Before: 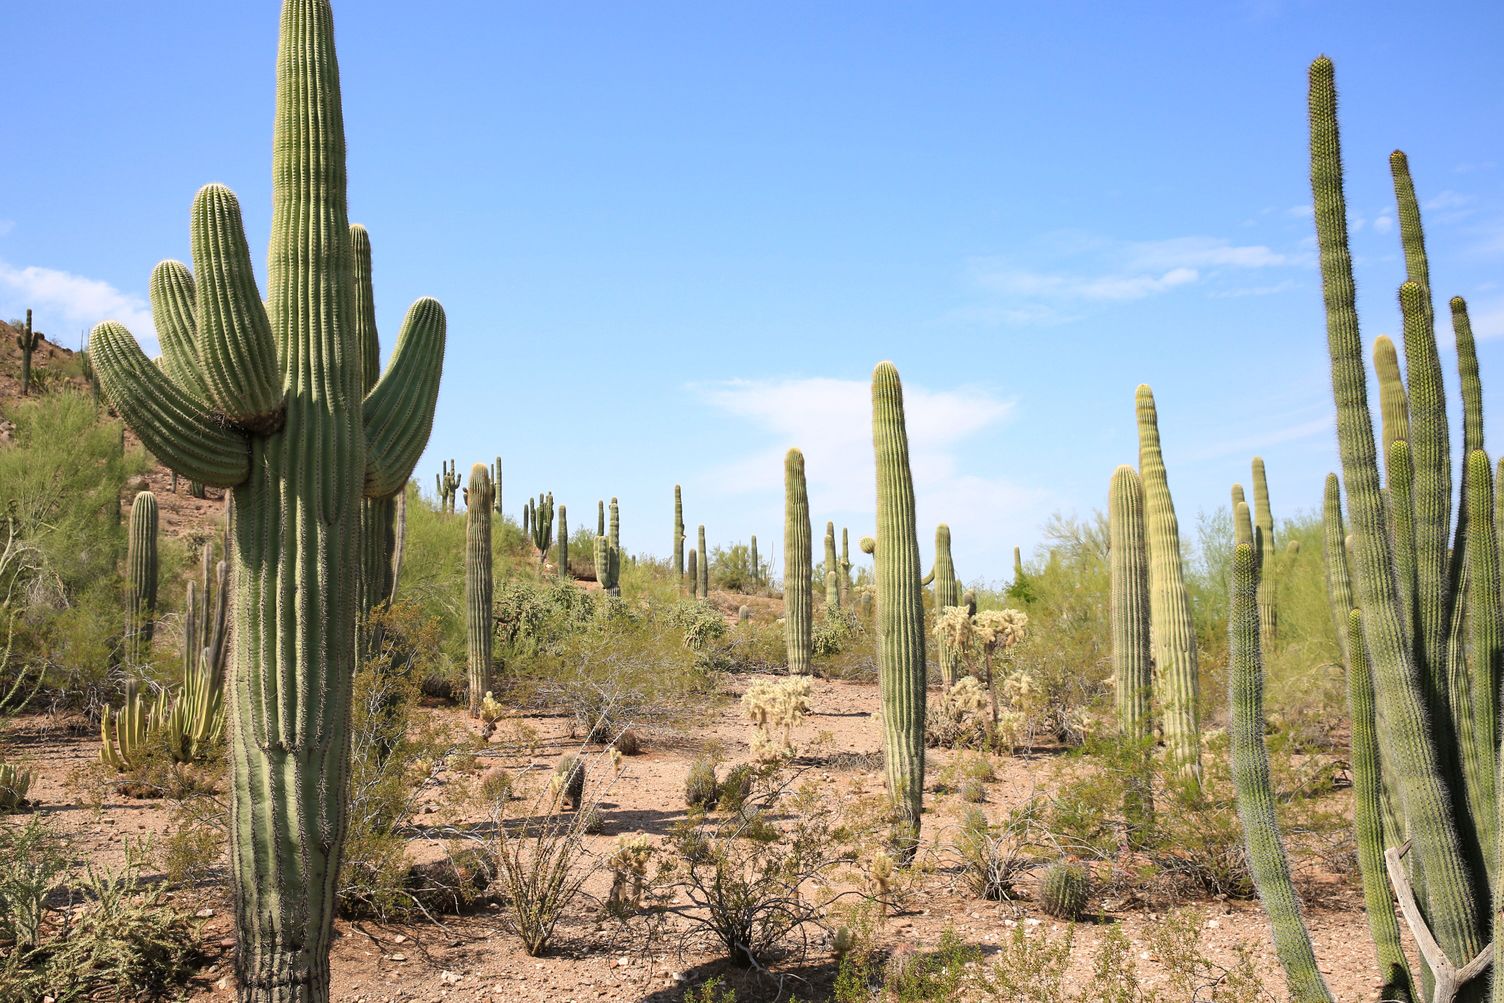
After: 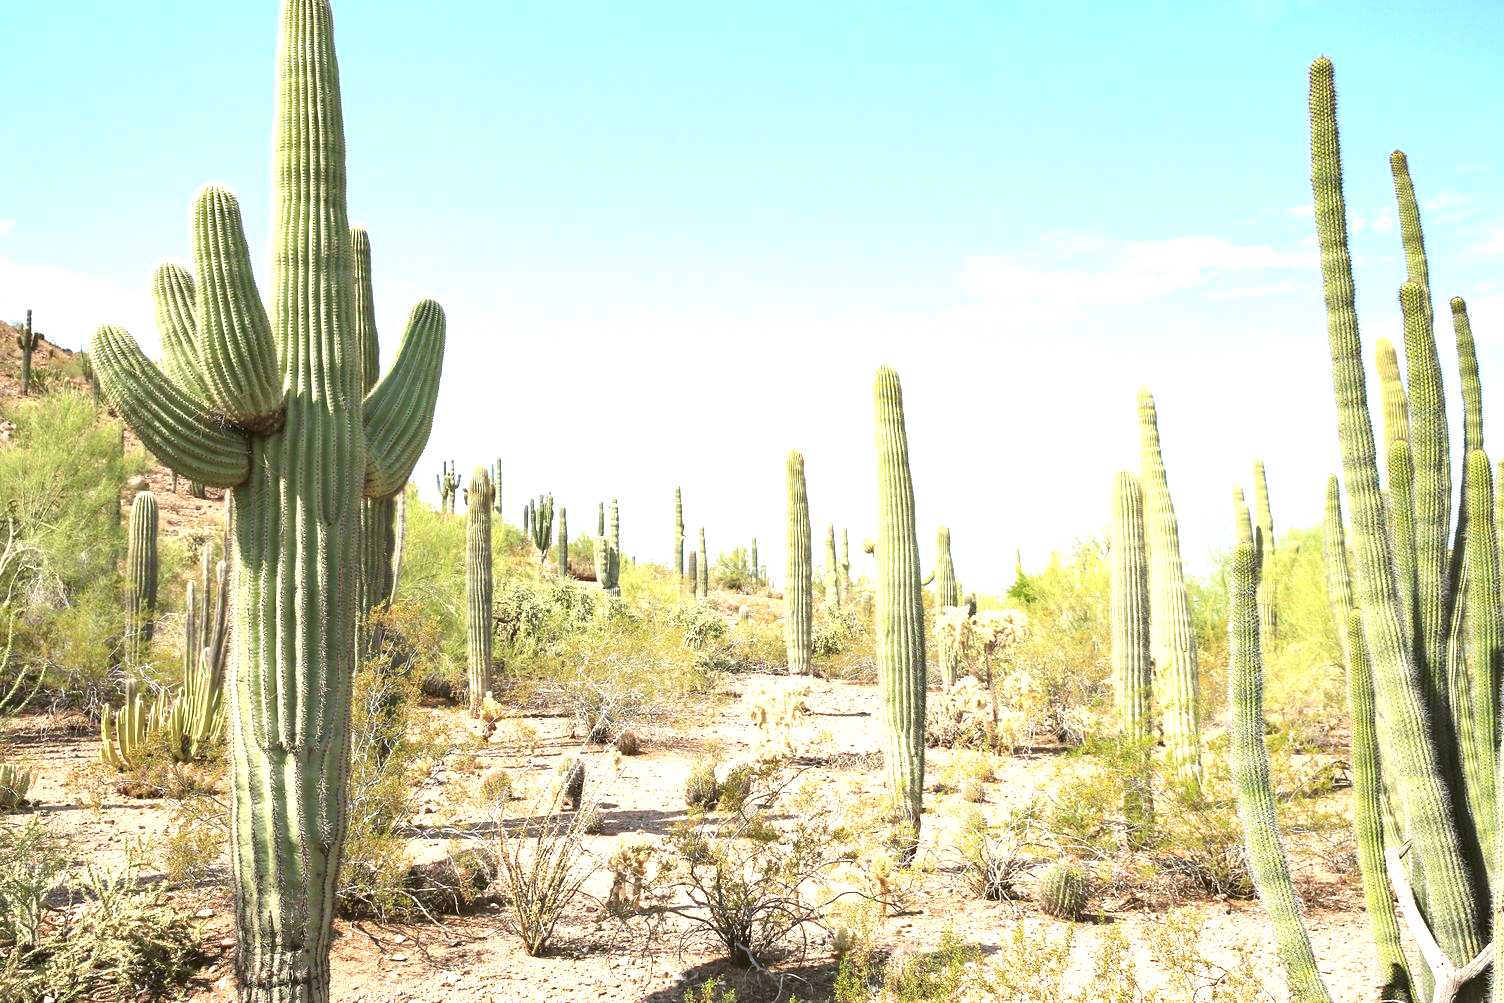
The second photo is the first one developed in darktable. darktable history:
color balance: lift [1.004, 1.002, 1.002, 0.998], gamma [1, 1.007, 1.002, 0.993], gain [1, 0.977, 1.013, 1.023], contrast -3.64%
exposure: black level correction 0, exposure 1.45 EV, compensate exposure bias true, compensate highlight preservation false
